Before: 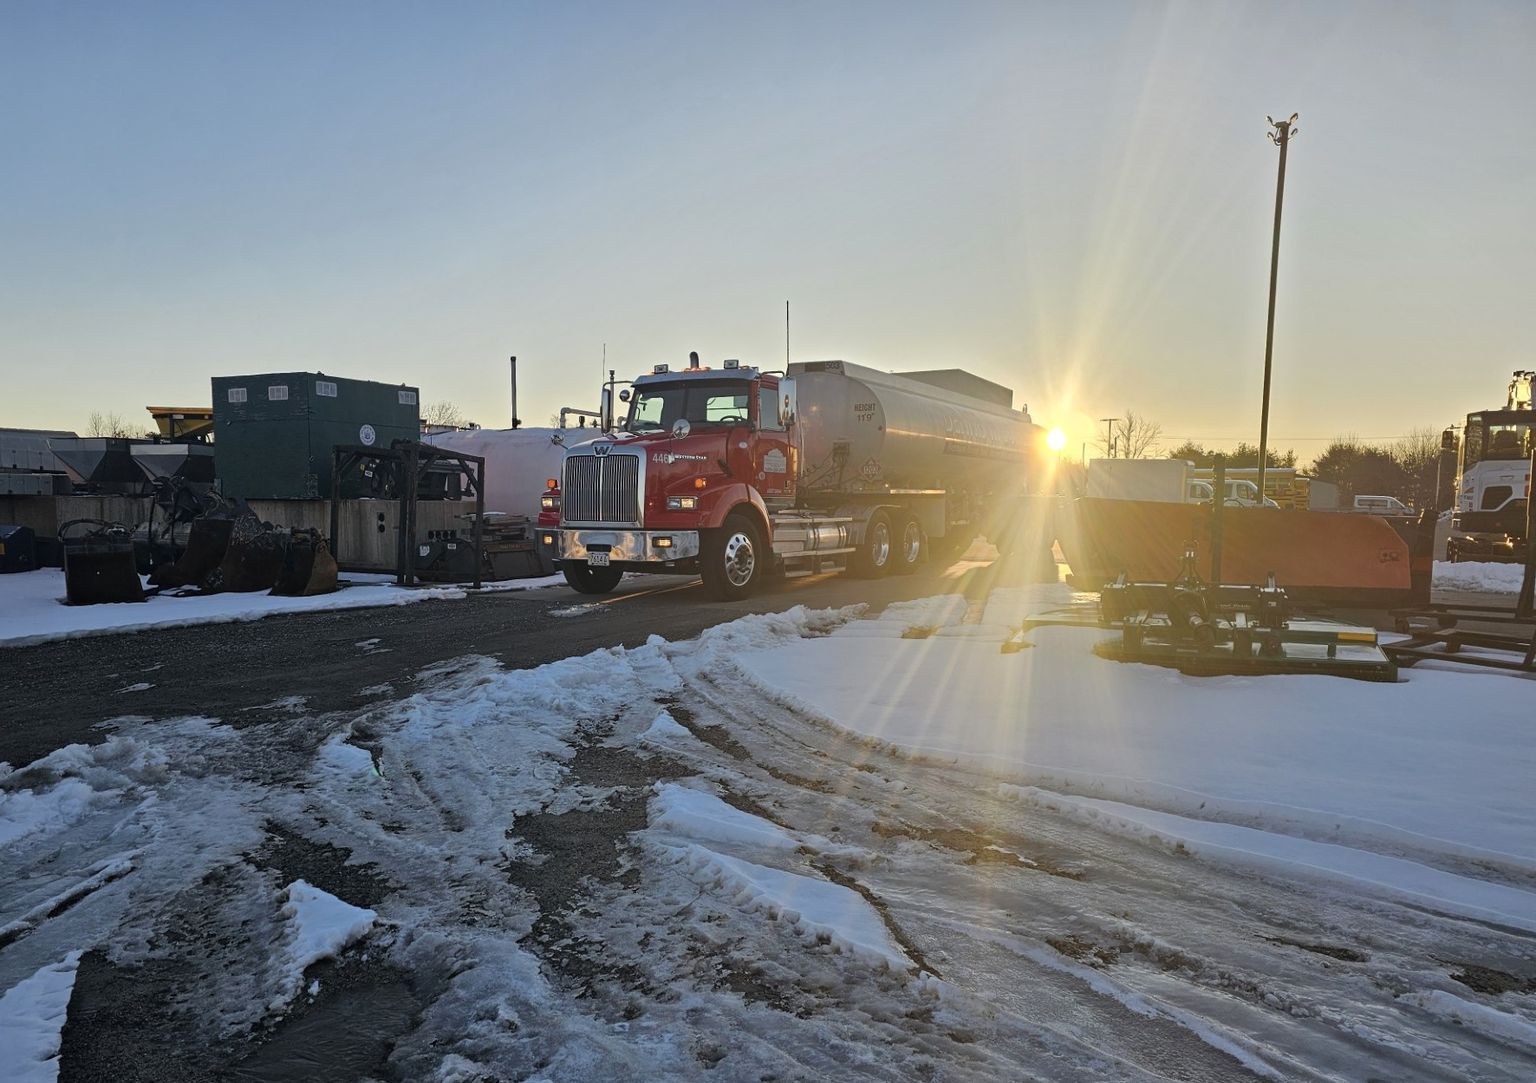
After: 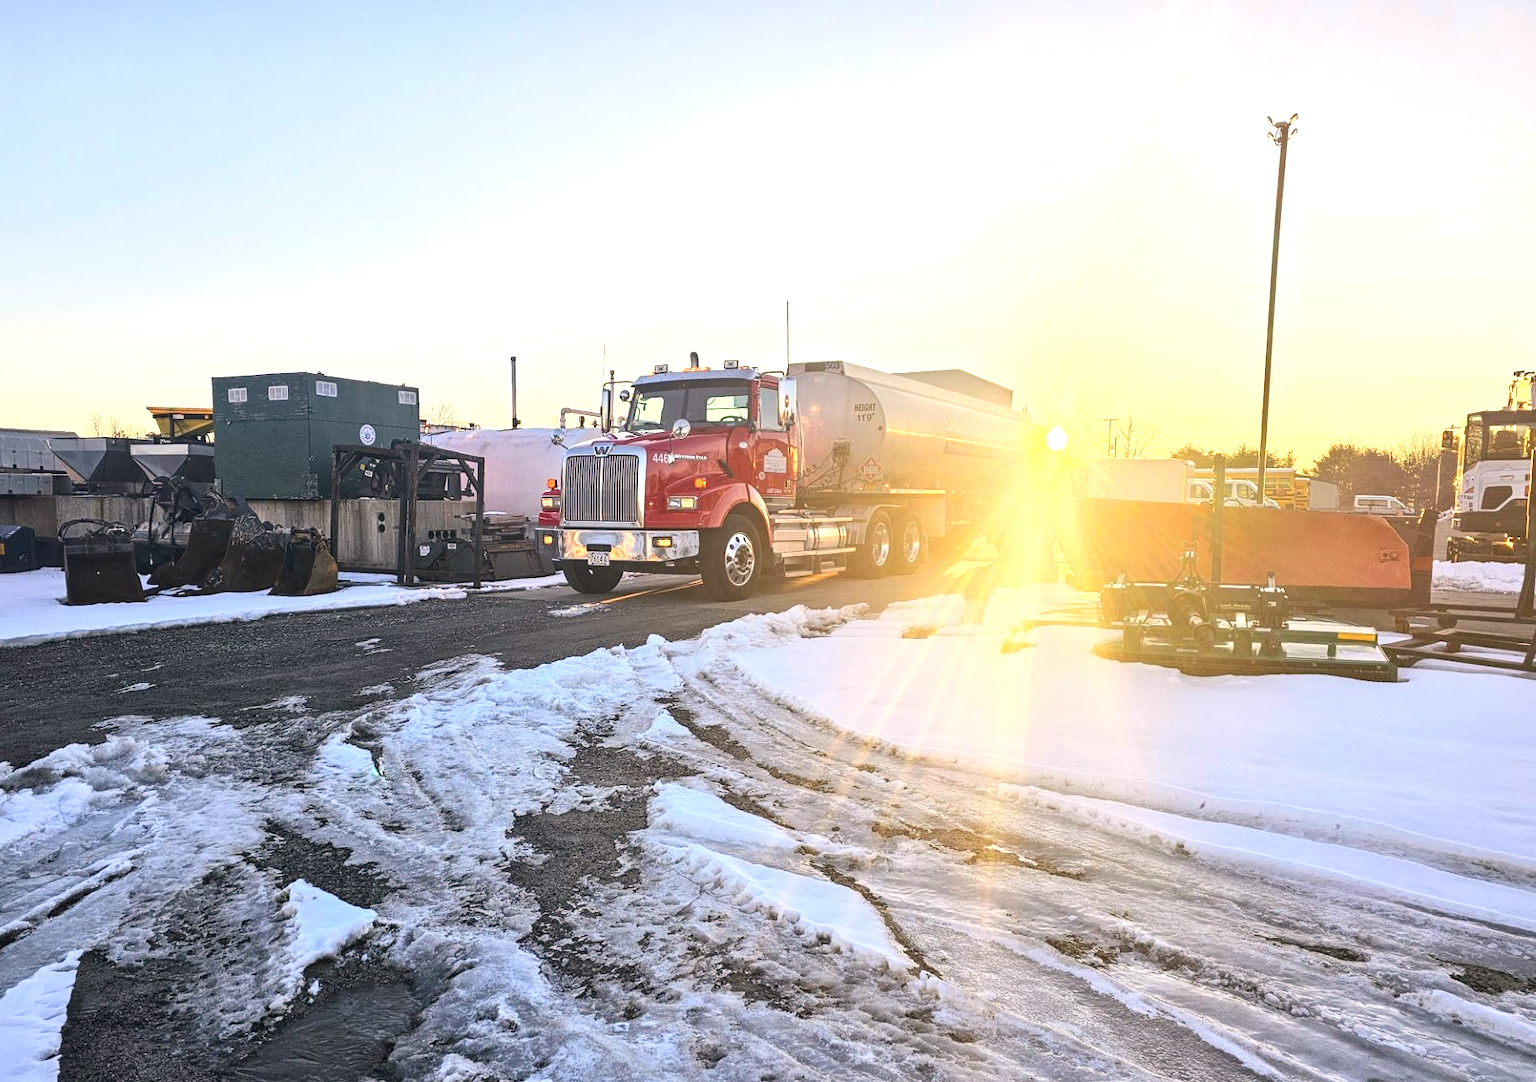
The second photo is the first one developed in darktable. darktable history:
base curve: preserve colors none
color correction: highlights a* 5.72, highlights b* 4.69
contrast brightness saturation: contrast 0.2, brightness 0.156, saturation 0.226
exposure: exposure 1.143 EV, compensate highlight preservation false
tone equalizer: -8 EV -0.577 EV
local contrast: on, module defaults
